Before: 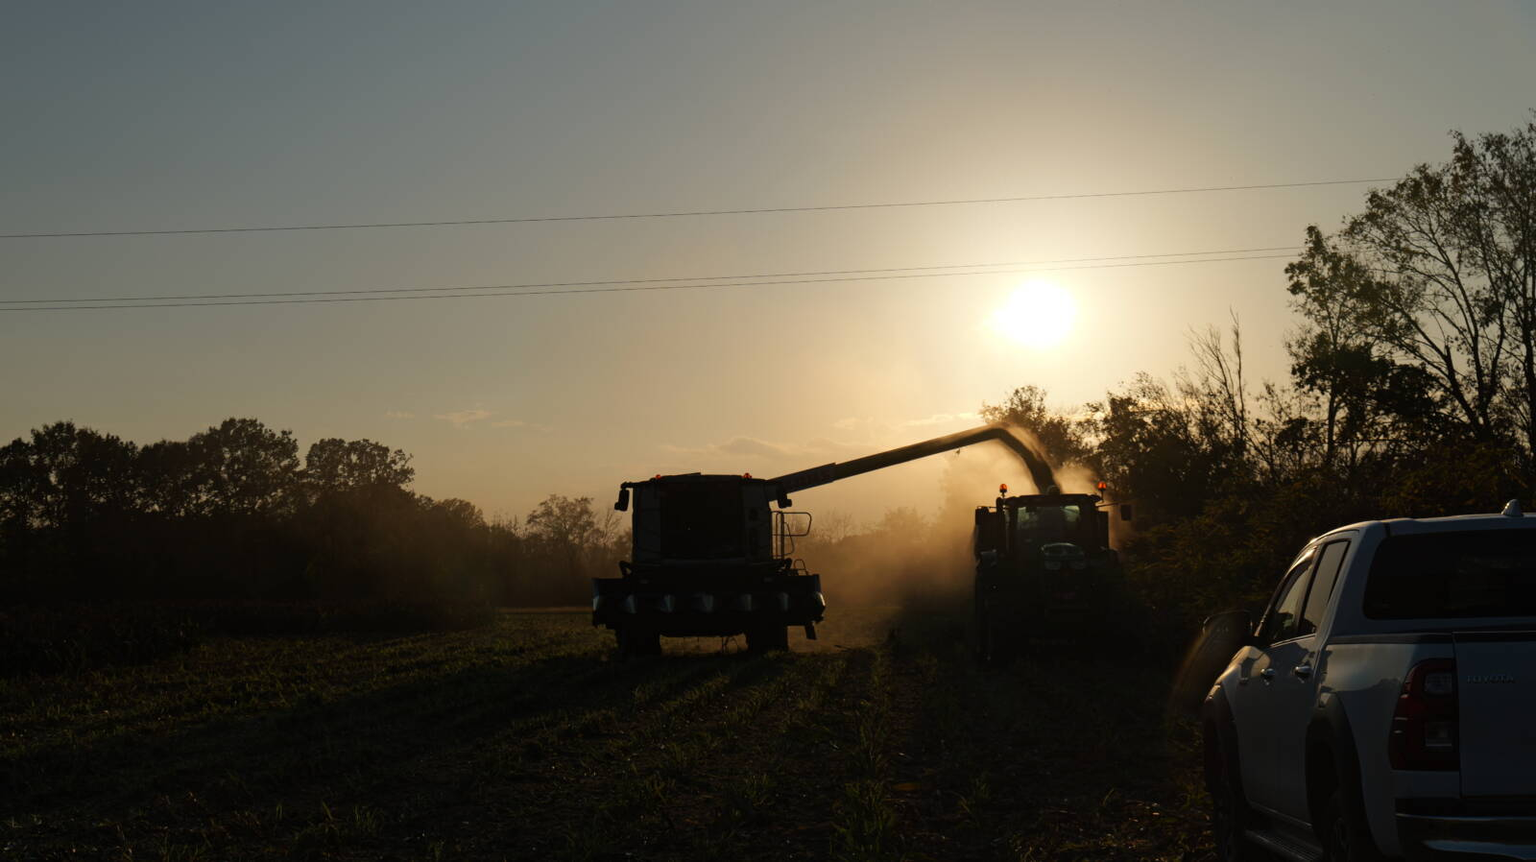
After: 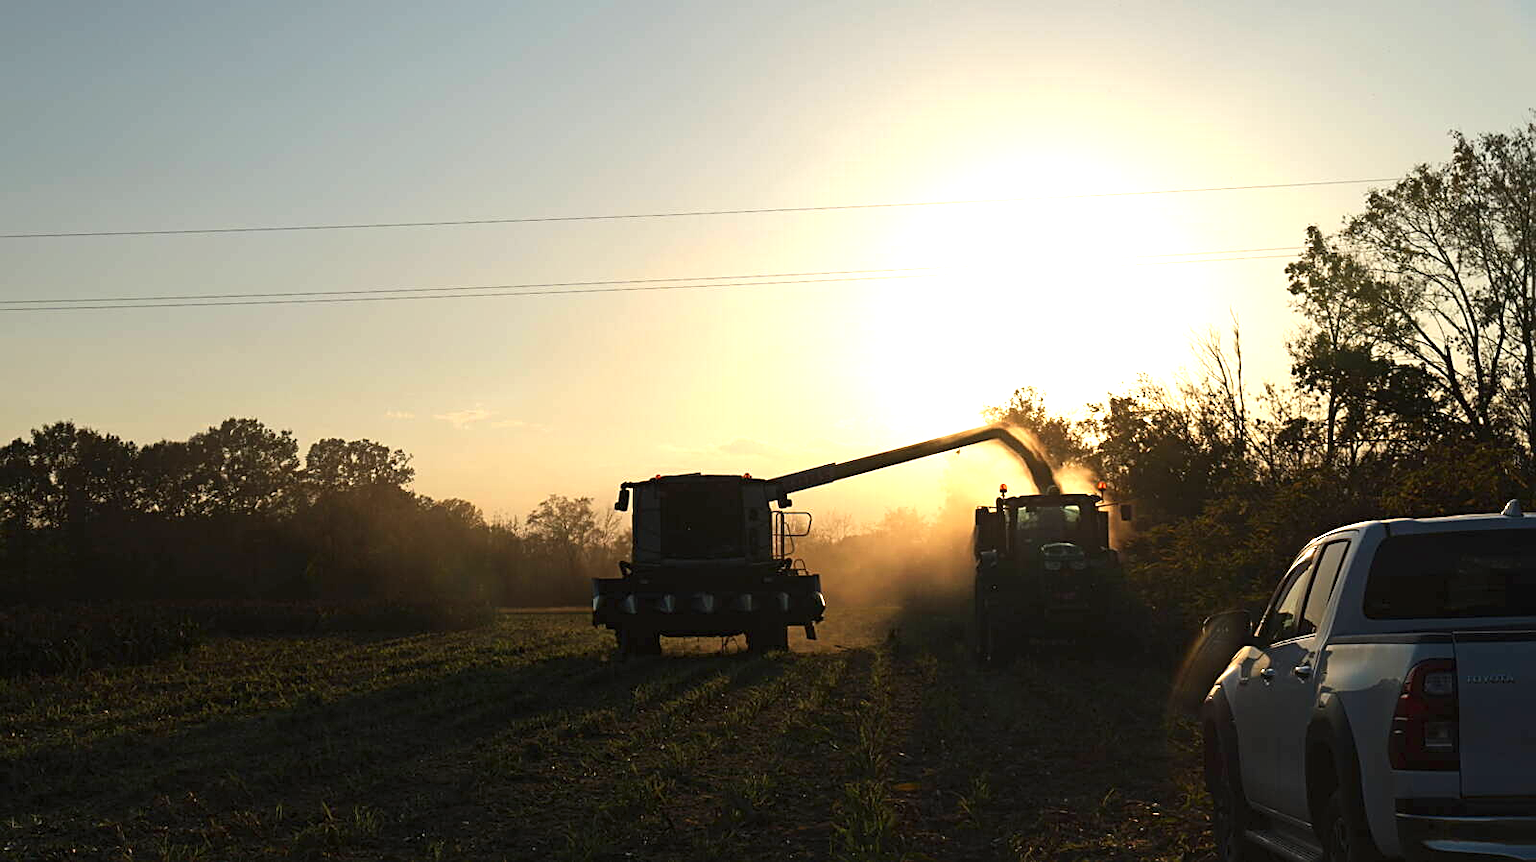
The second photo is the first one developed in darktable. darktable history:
sharpen: on, module defaults
exposure: black level correction 0, exposure 0.704 EV, compensate exposure bias true, compensate highlight preservation false
color calibration: illuminant same as pipeline (D50), adaptation XYZ, x 0.347, y 0.359, temperature 5008.93 K
